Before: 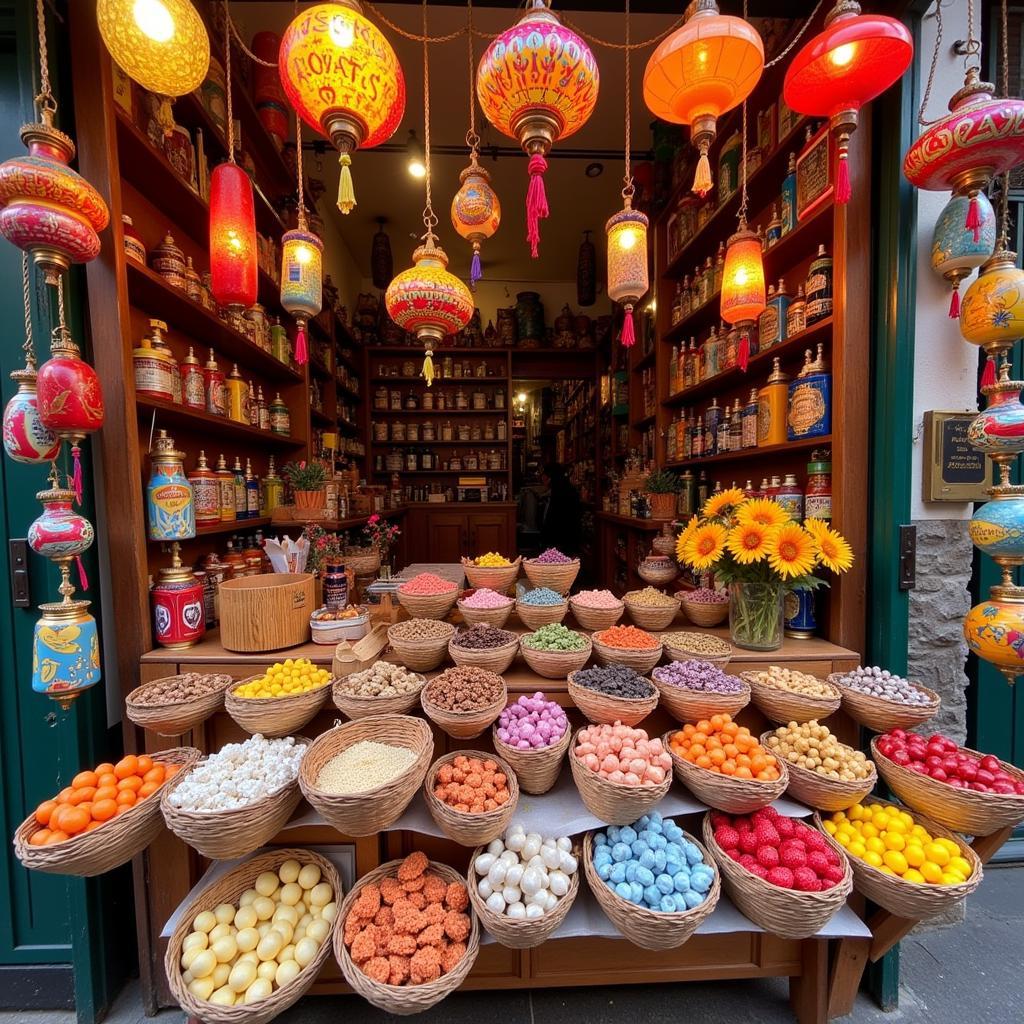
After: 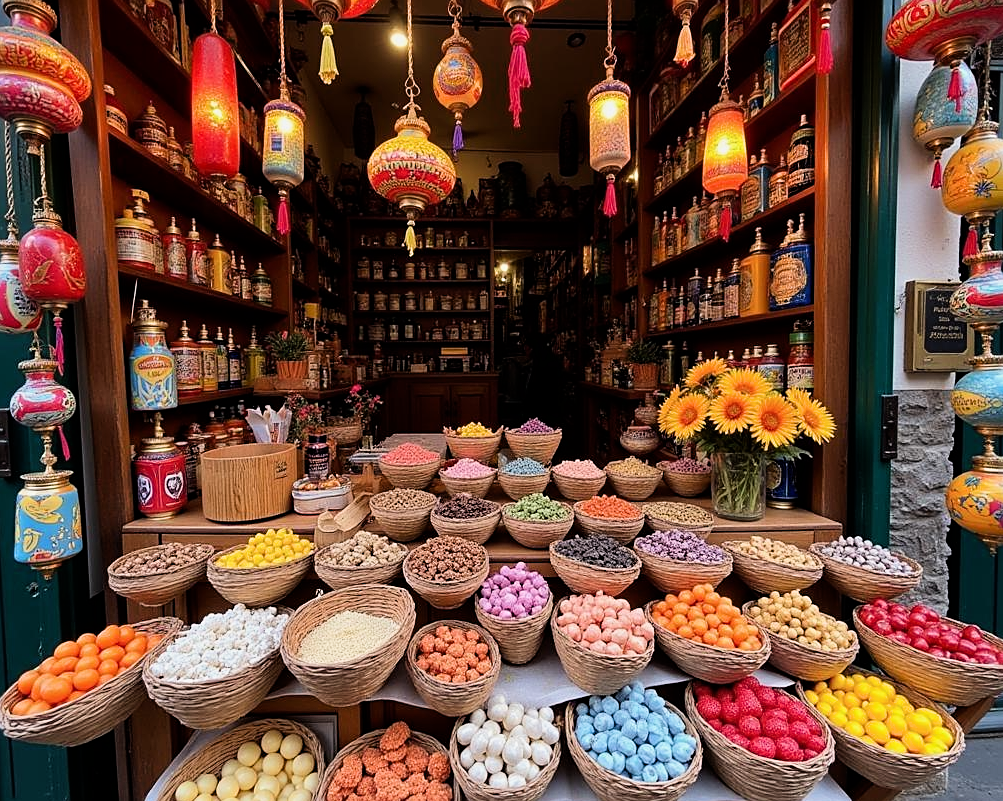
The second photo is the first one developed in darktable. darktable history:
filmic rgb: black relative exposure -8.09 EV, white relative exposure 3.01 EV, hardness 5.38, contrast 1.236
crop and rotate: left 1.812%, top 12.732%, right 0.159%, bottom 9.043%
sharpen: on, module defaults
